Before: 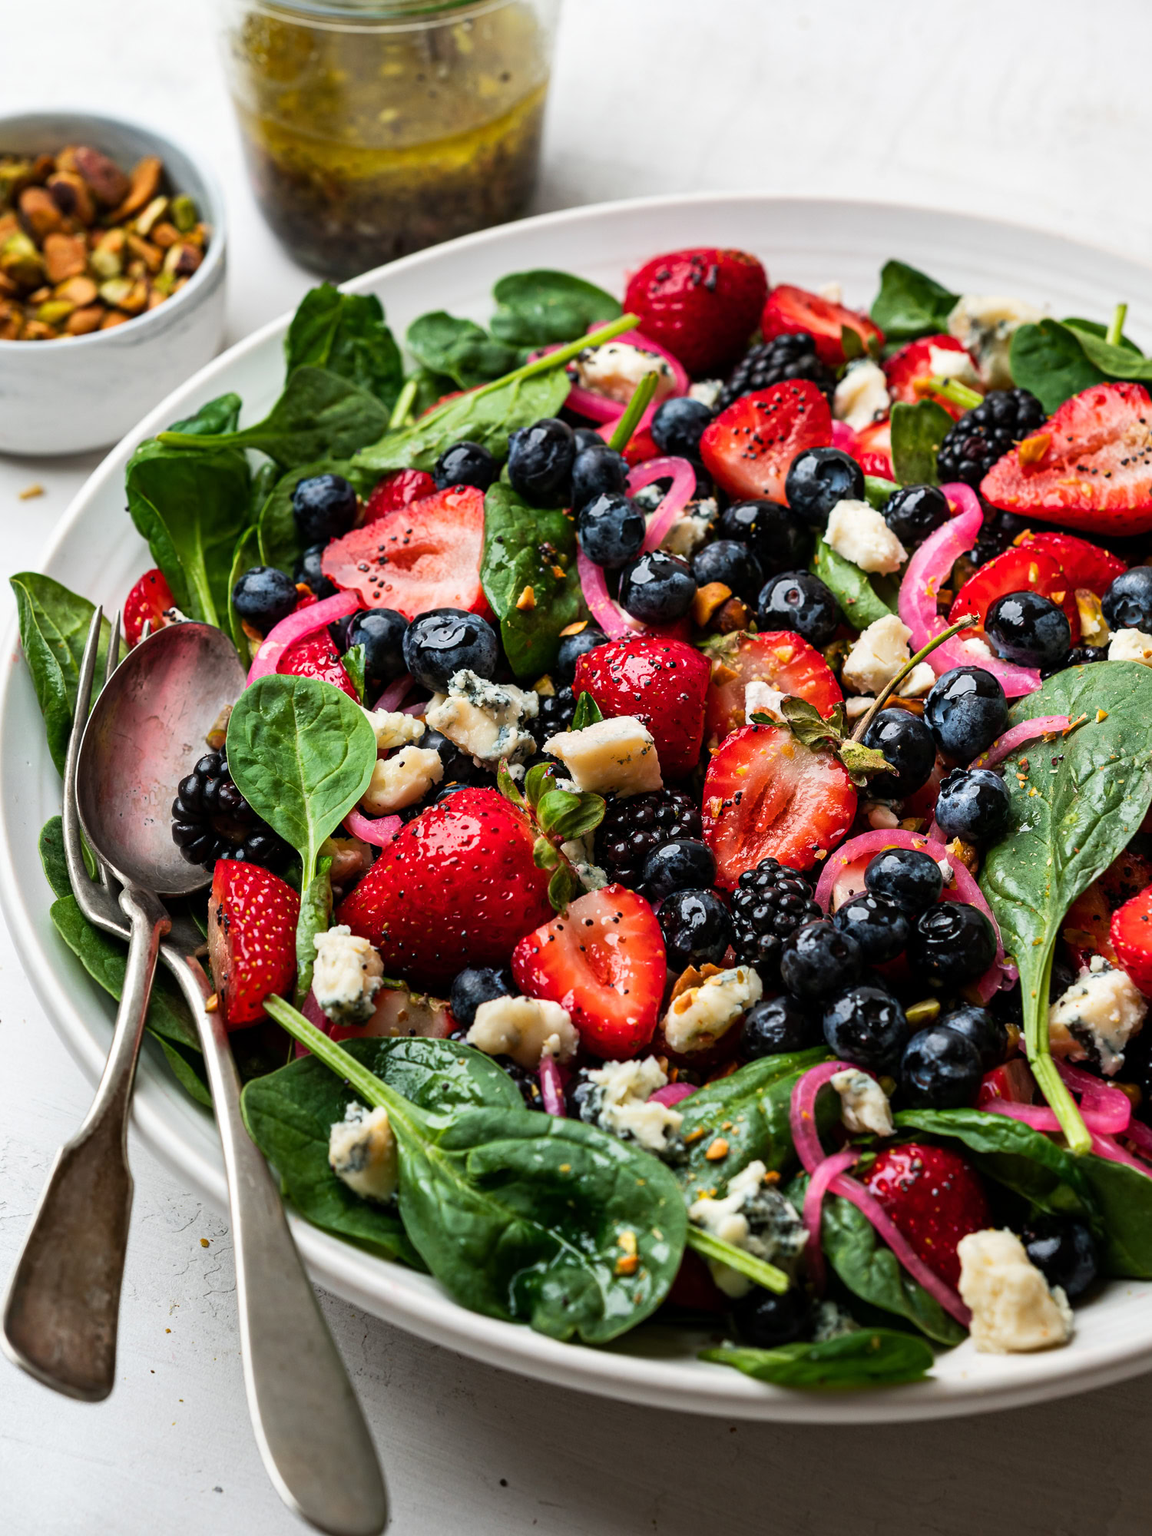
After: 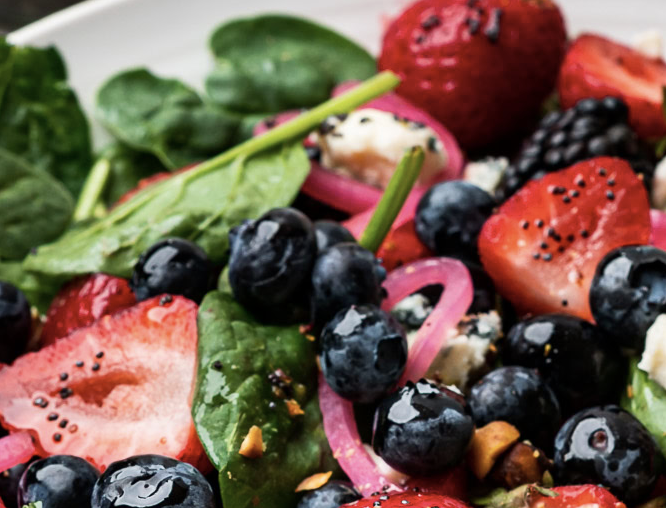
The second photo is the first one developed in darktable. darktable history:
crop: left 28.867%, top 16.857%, right 26.705%, bottom 57.706%
contrast brightness saturation: contrast 0.061, brightness -0.011, saturation -0.216
